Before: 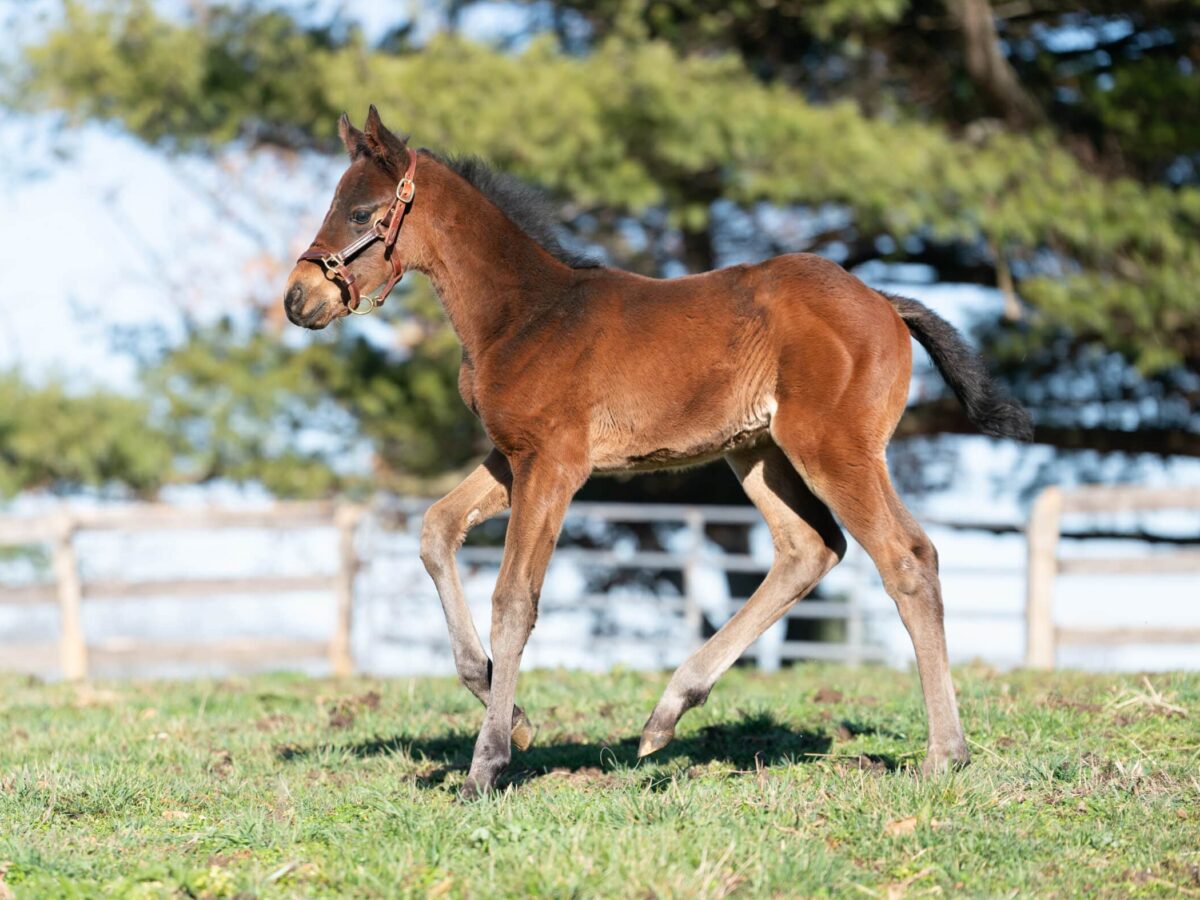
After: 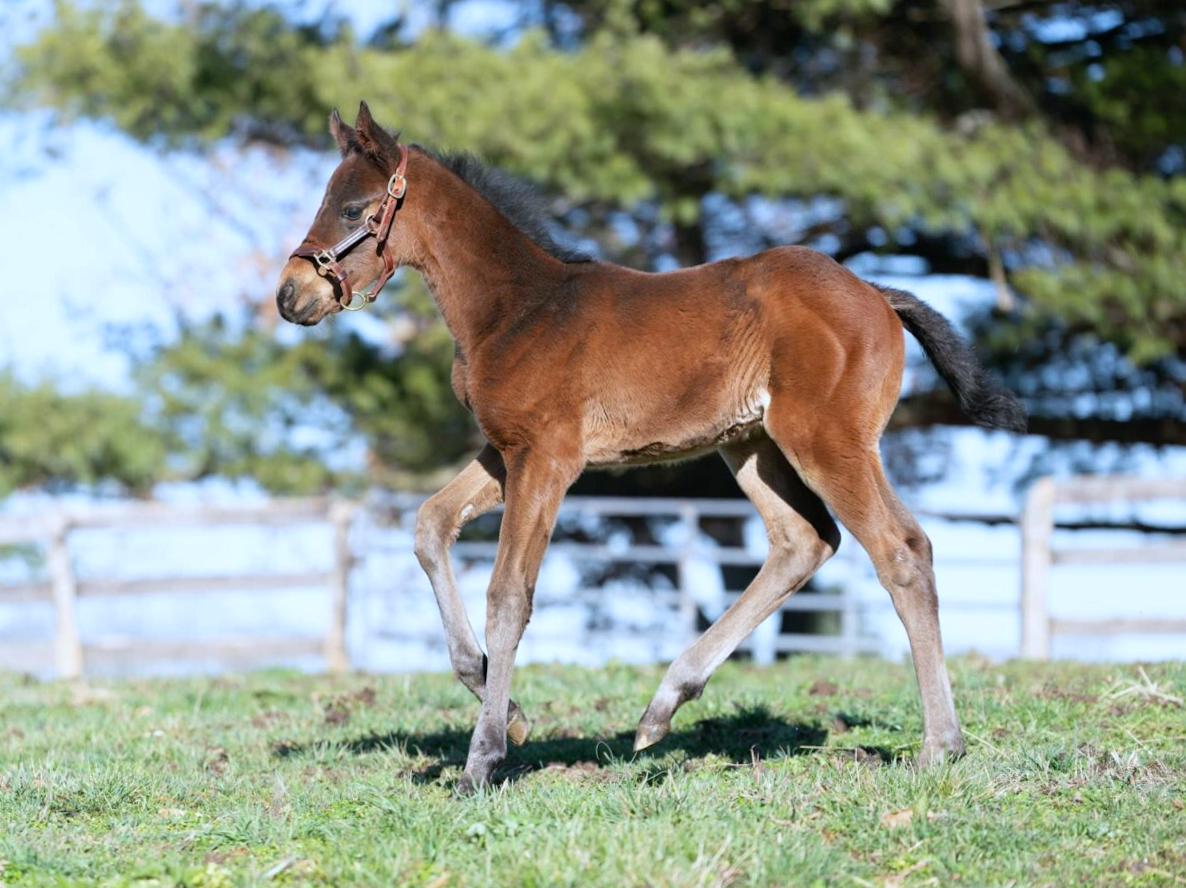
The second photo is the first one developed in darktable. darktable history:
rotate and perspective: rotation -0.45°, automatic cropping original format, crop left 0.008, crop right 0.992, crop top 0.012, crop bottom 0.988
white balance: red 0.931, blue 1.11
